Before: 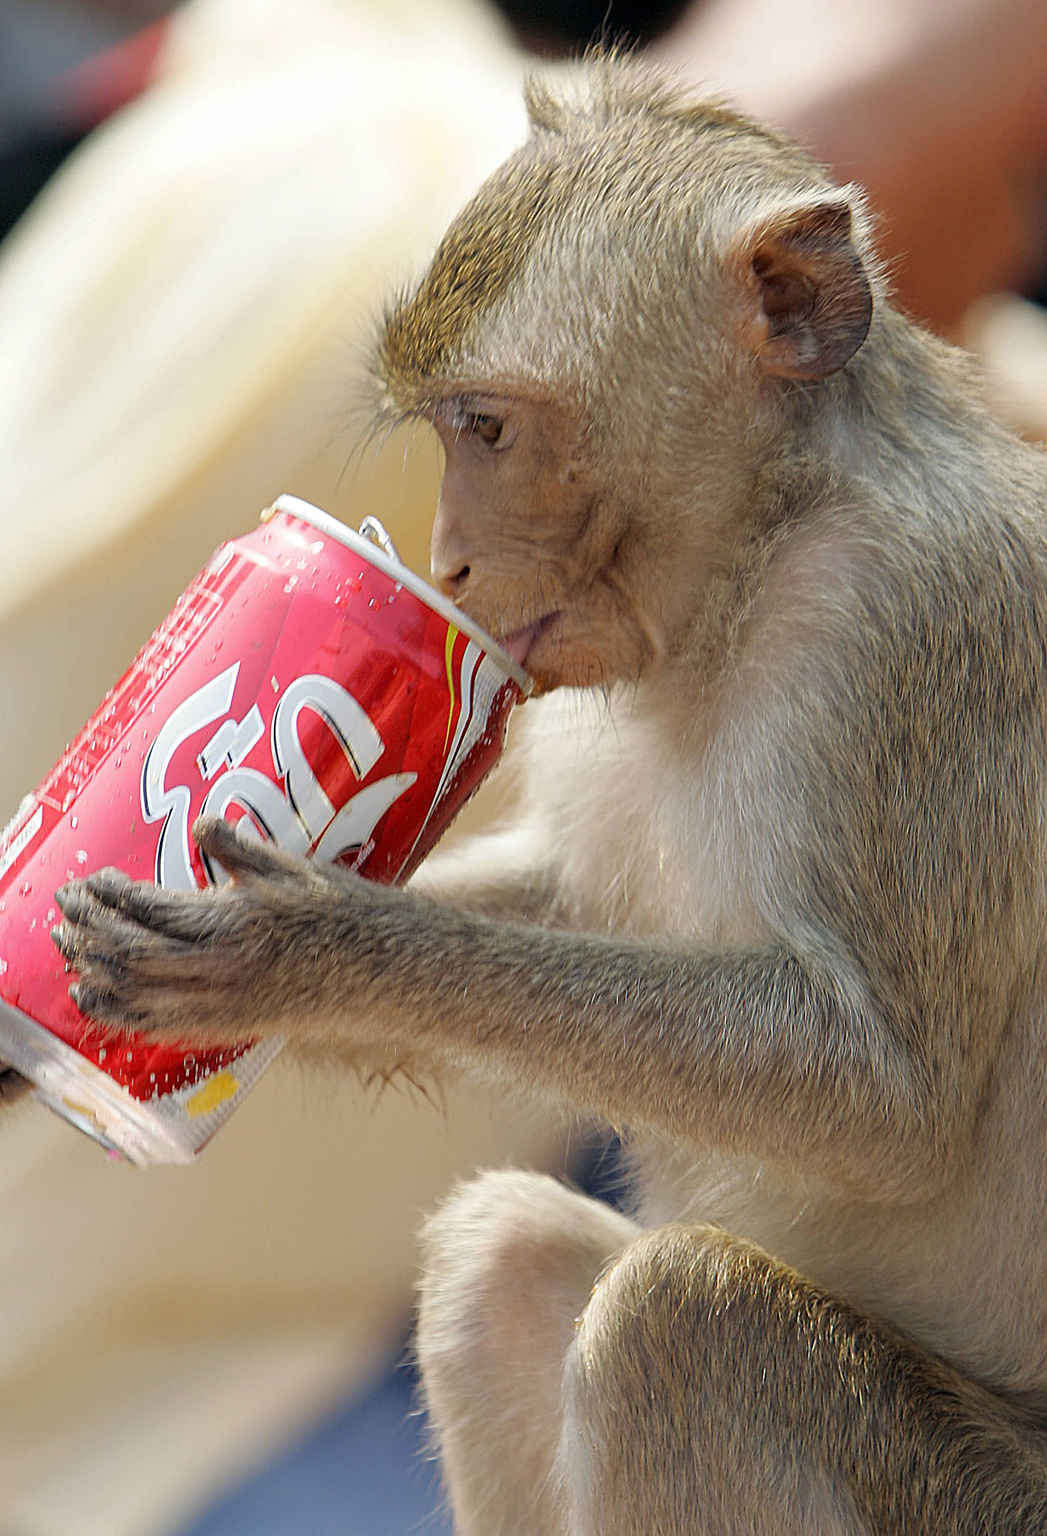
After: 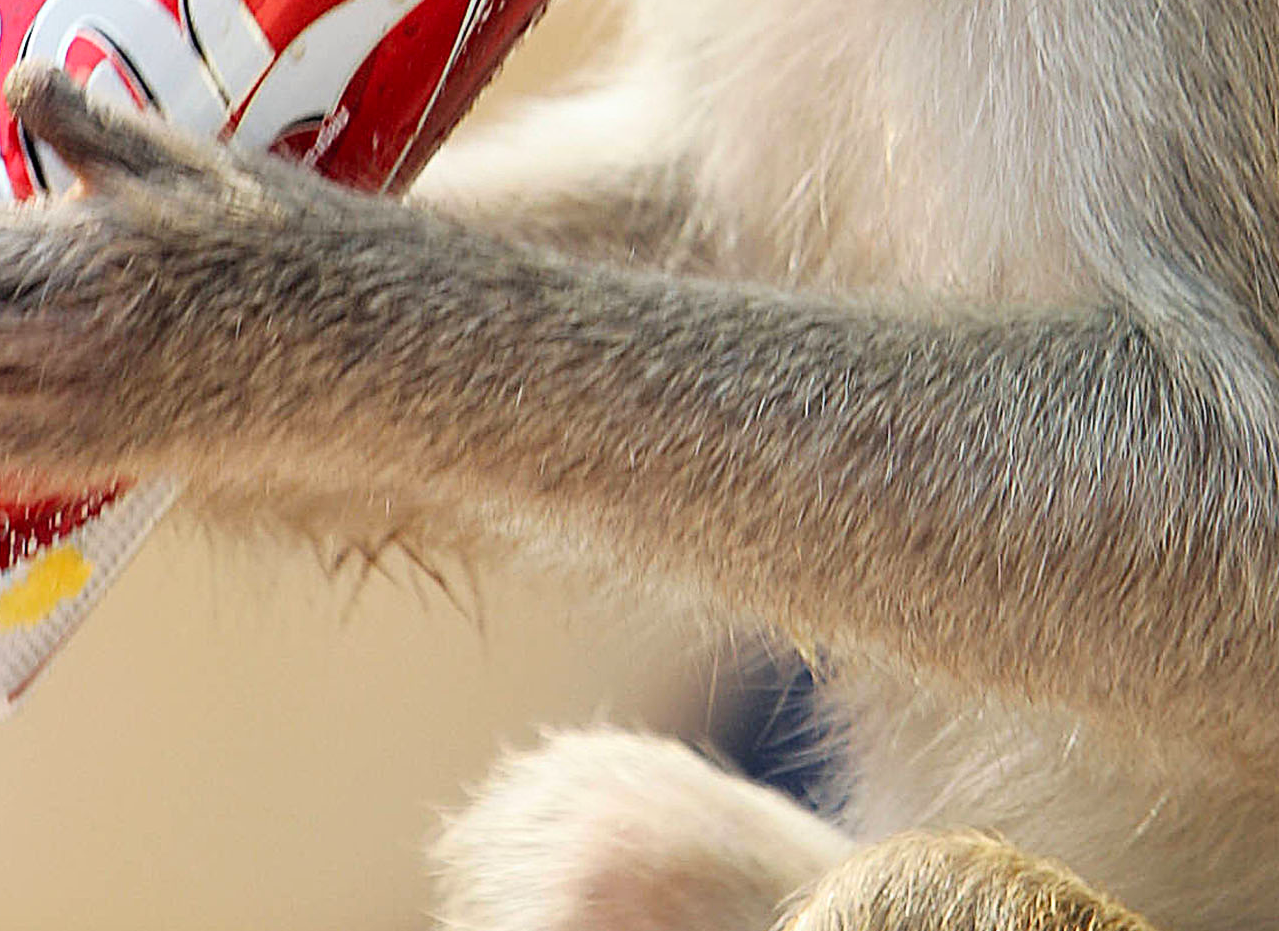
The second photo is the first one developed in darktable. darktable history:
crop: left 18.186%, top 50.994%, right 17.106%, bottom 16.883%
contrast brightness saturation: contrast 0.201, brightness 0.154, saturation 0.14
